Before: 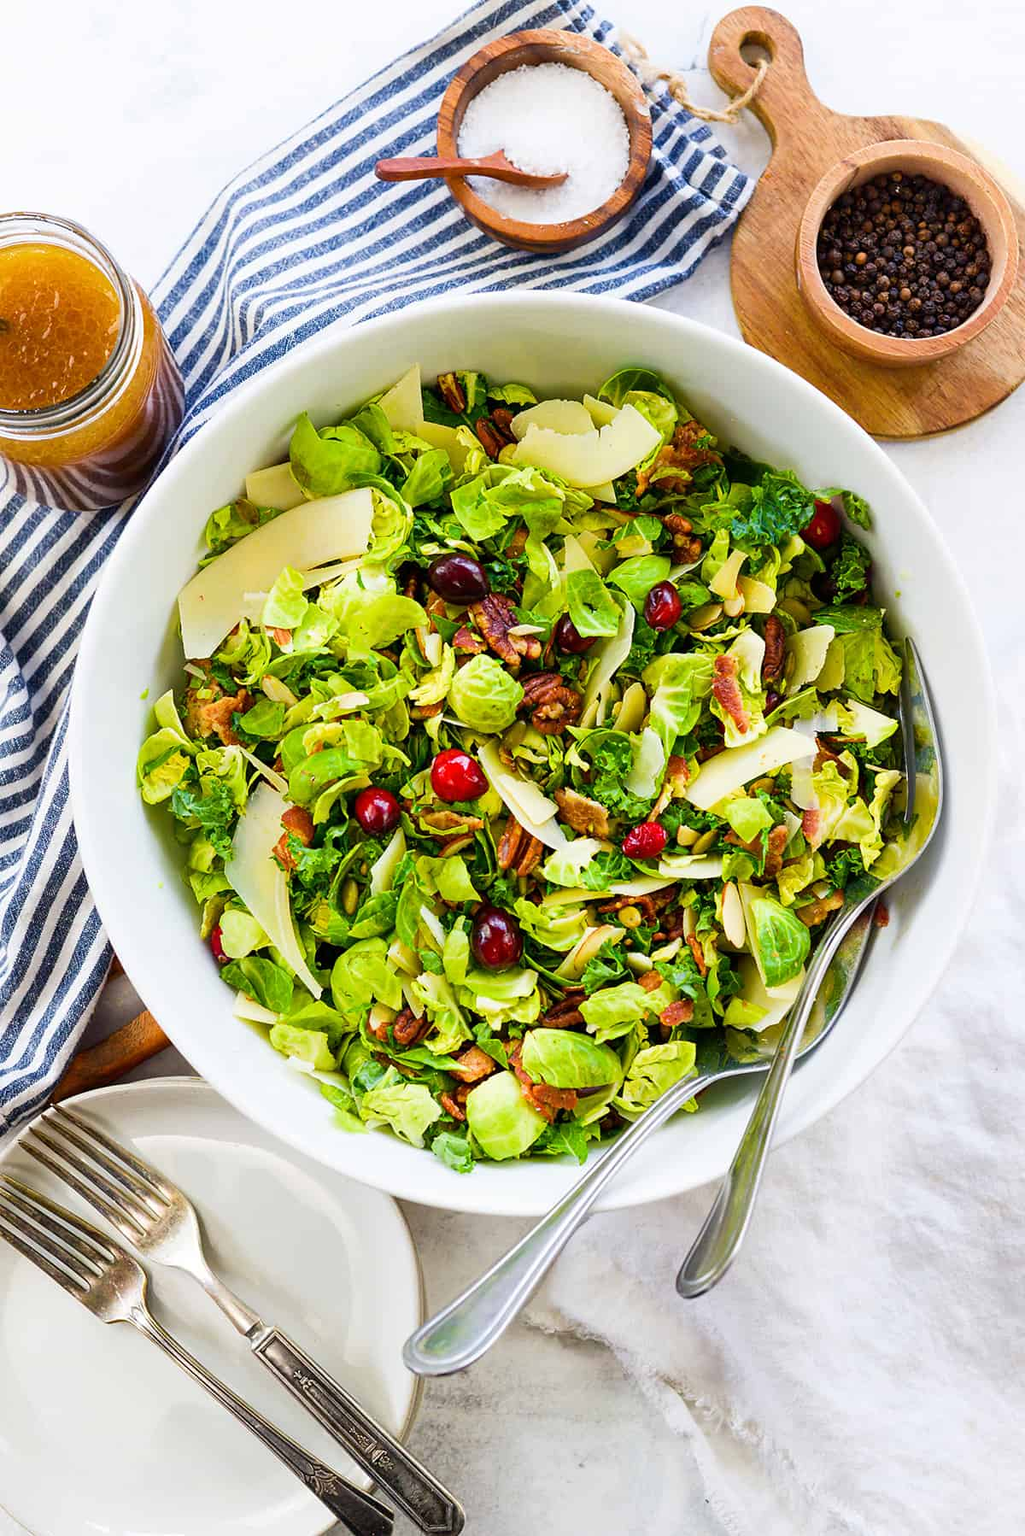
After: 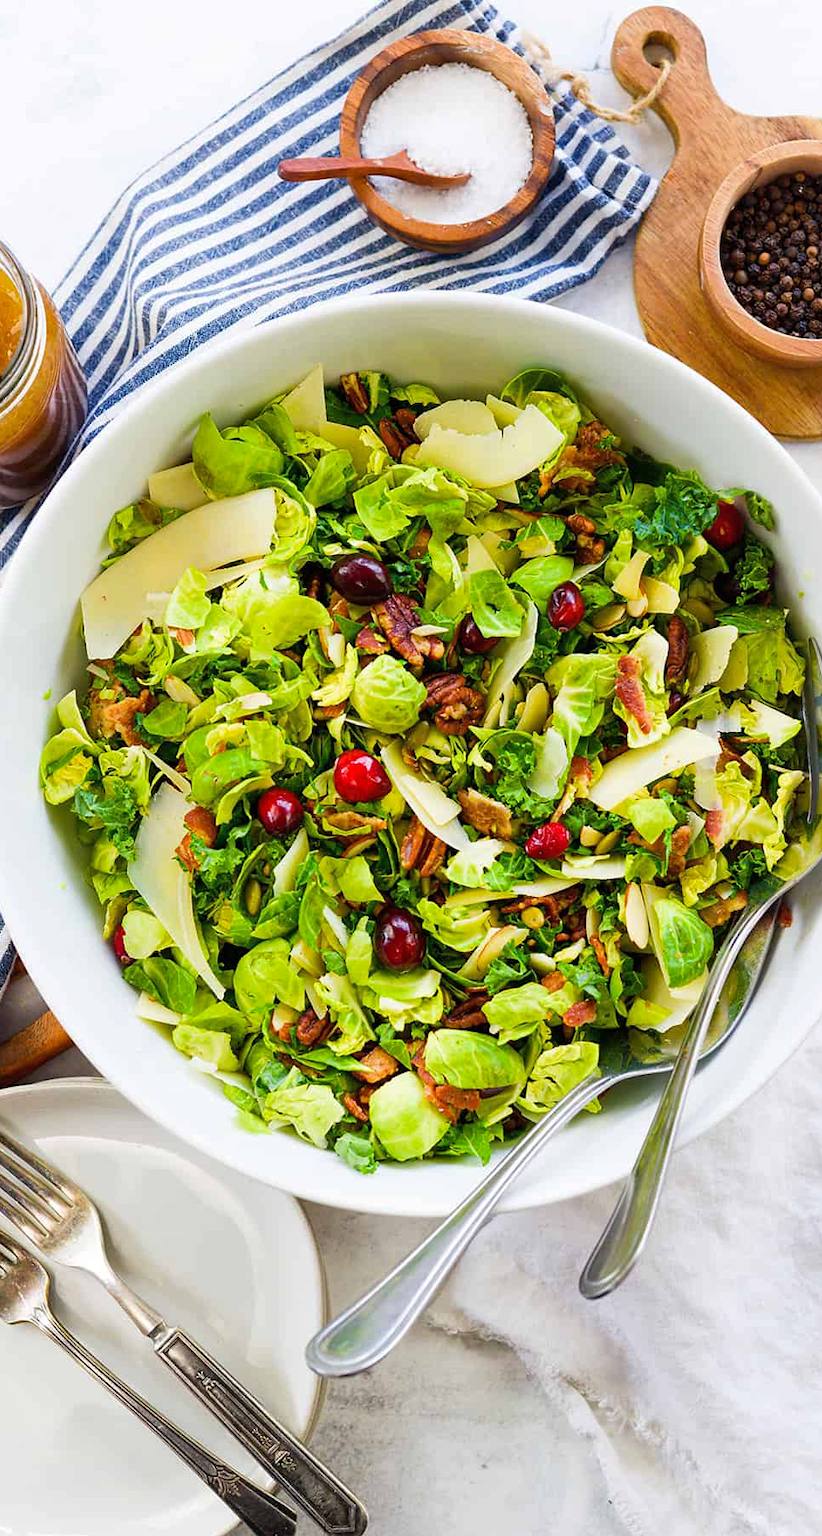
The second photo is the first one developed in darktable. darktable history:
shadows and highlights: radius 125.21, shadows 21.09, highlights -21.45, low approximation 0.01
crop and rotate: left 9.557%, right 10.199%
